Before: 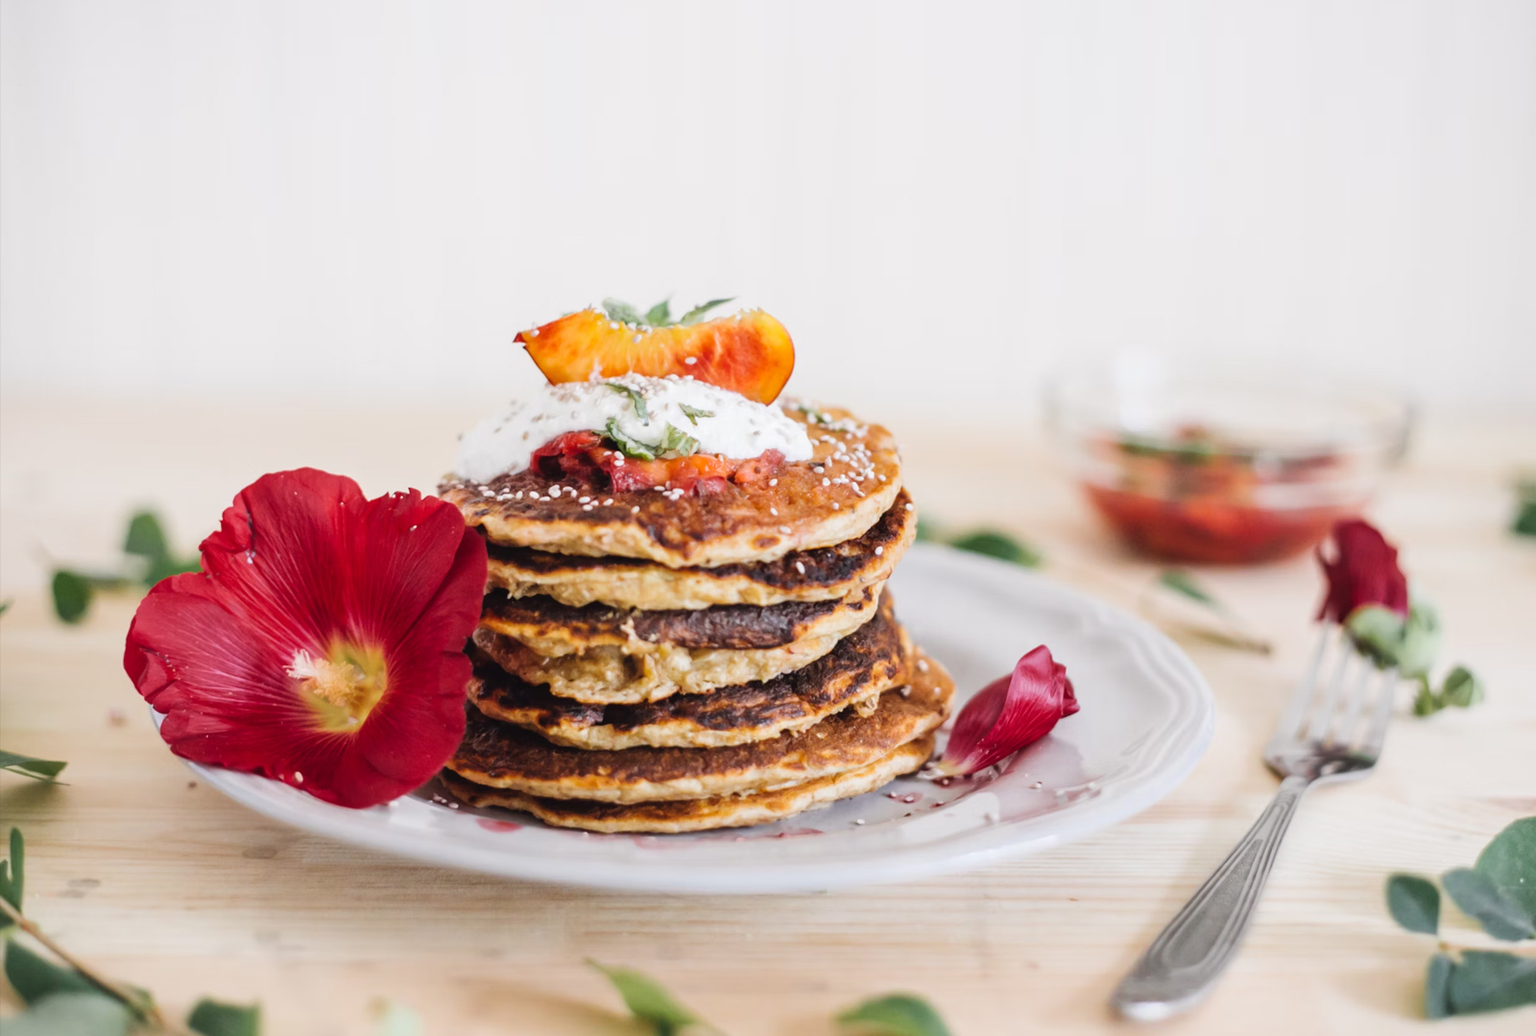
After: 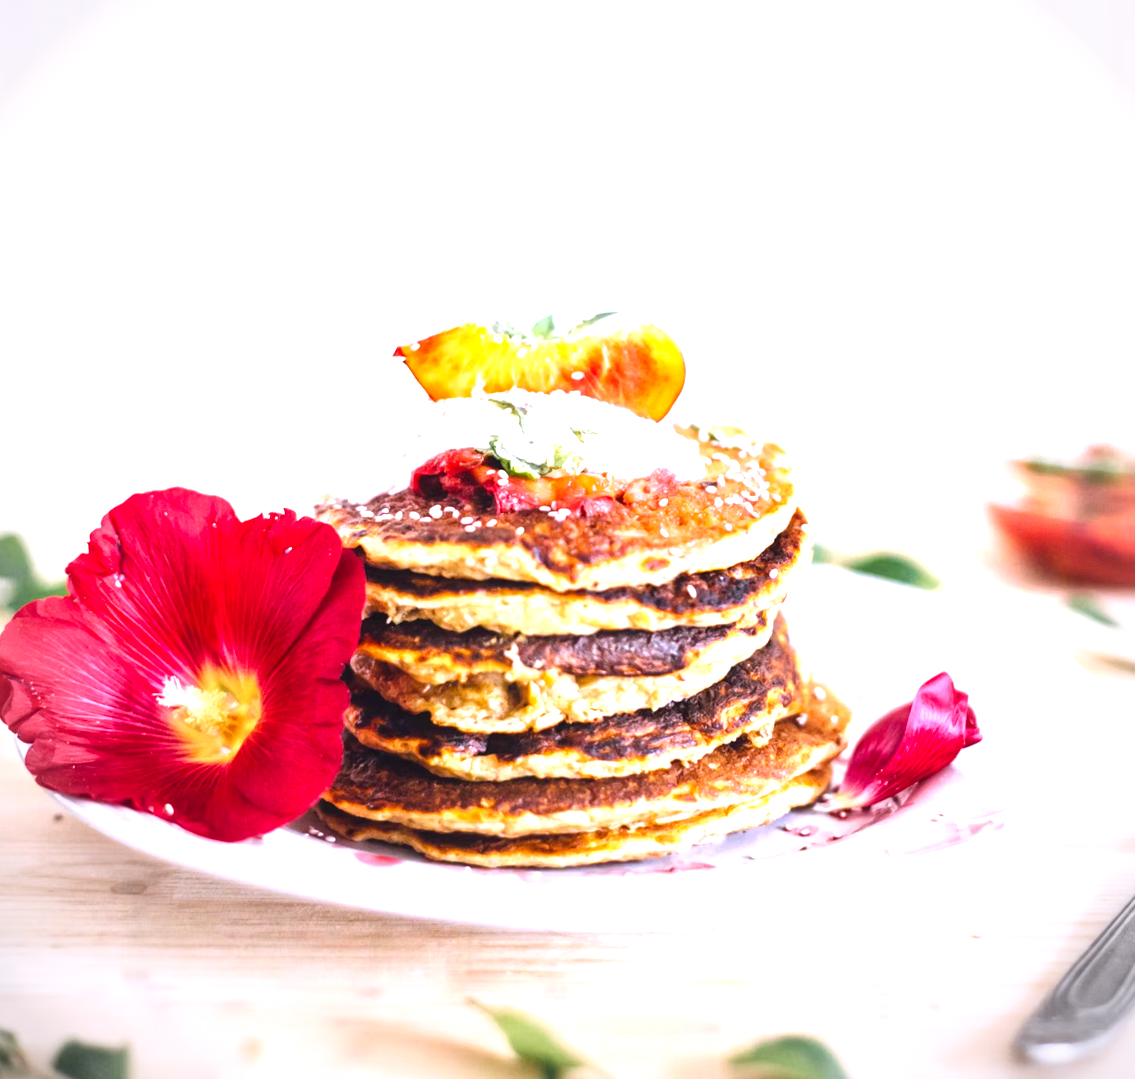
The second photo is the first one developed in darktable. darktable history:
vignetting: automatic ratio true, unbound false
exposure: black level correction 0, exposure 1.2 EV, compensate highlight preservation false
crop and rotate: left 8.924%, right 20.088%
color calibration: illuminant as shot in camera, x 0.358, y 0.373, temperature 4628.91 K
color balance rgb: highlights gain › chroma 1.43%, highlights gain › hue 308.92°, linear chroma grading › global chroma 15.298%, perceptual saturation grading › global saturation 1.916%, perceptual saturation grading › highlights -1.428%, perceptual saturation grading › mid-tones 4.277%, perceptual saturation grading › shadows 8.437%, global vibrance 10.928%
local contrast: highlights 105%, shadows 99%, detail 131%, midtone range 0.2
